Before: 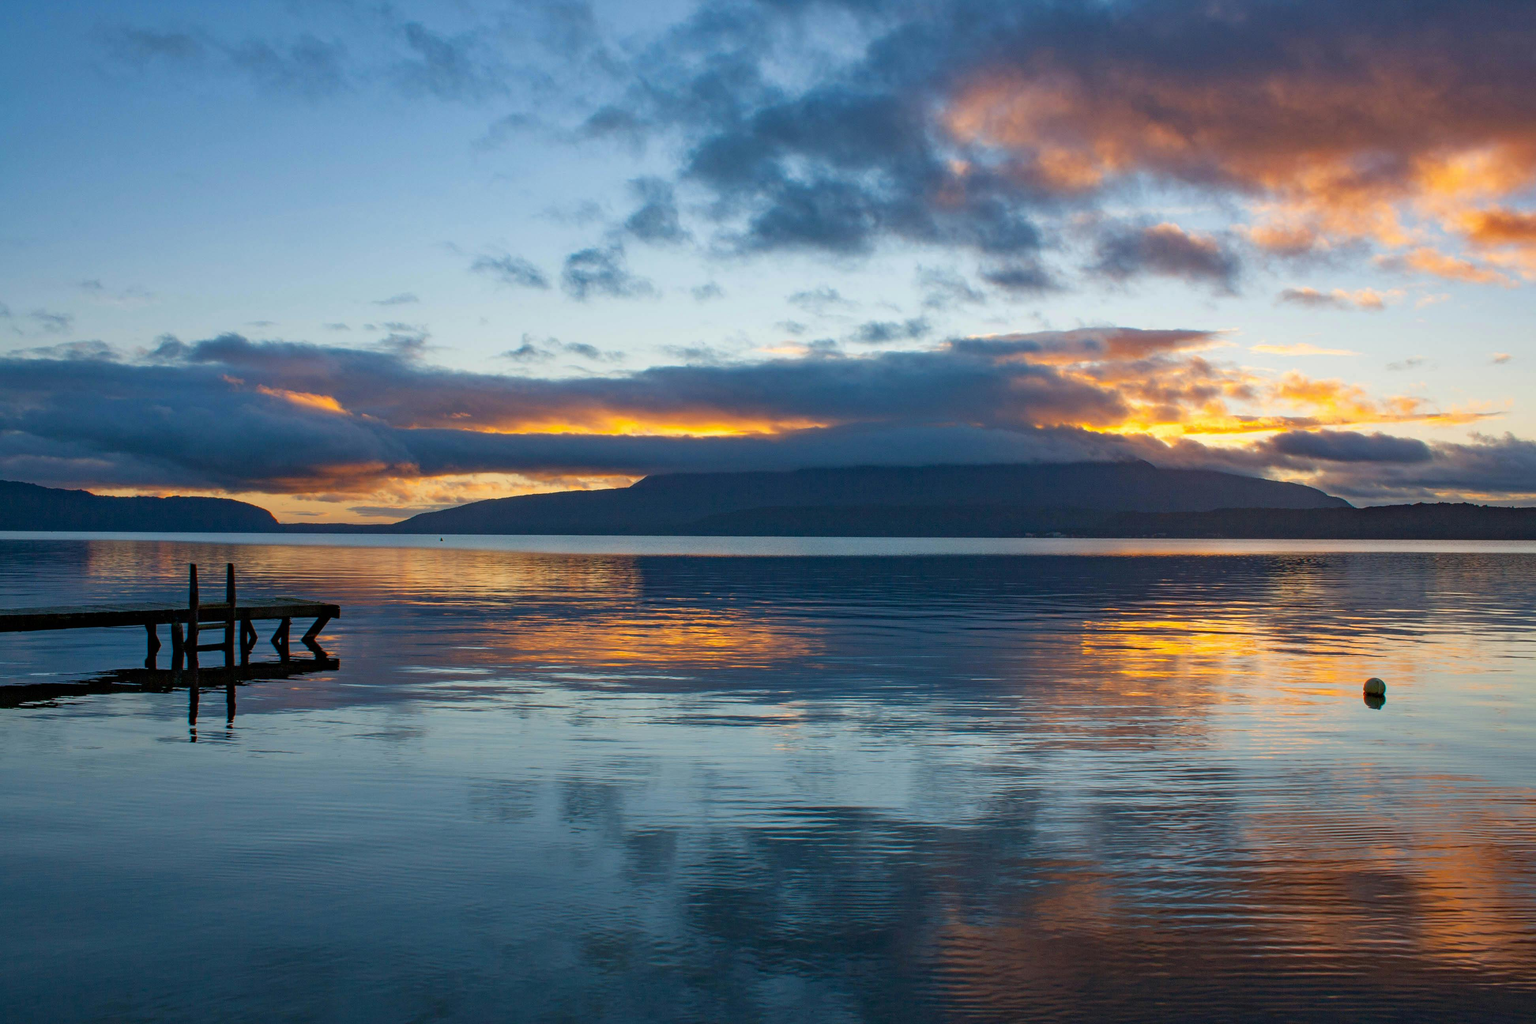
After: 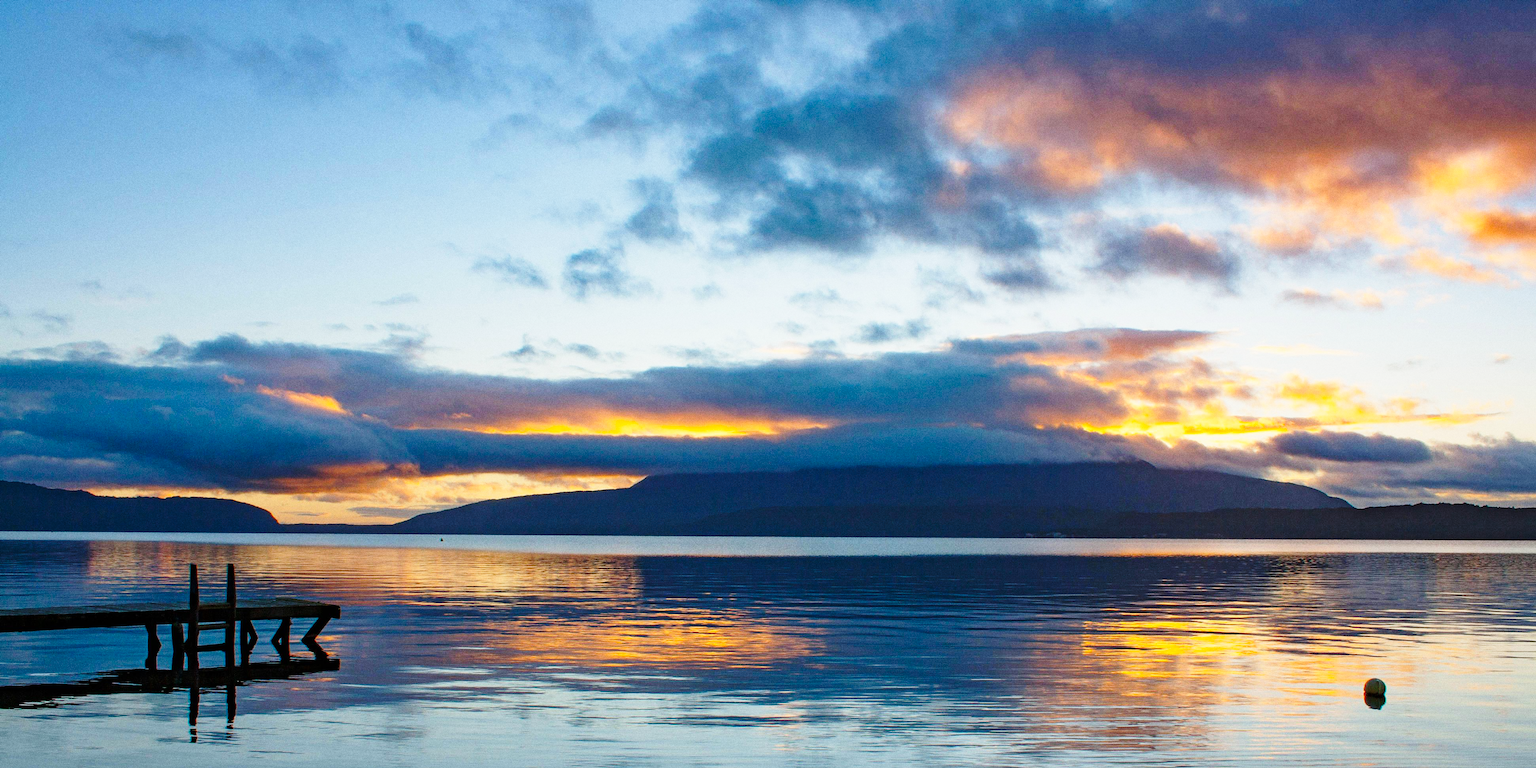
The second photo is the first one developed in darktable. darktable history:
exposure: exposure -0.177 EV, compensate highlight preservation false
grain: coarseness 0.09 ISO, strength 40%
base curve: curves: ch0 [(0, 0) (0.036, 0.037) (0.121, 0.228) (0.46, 0.76) (0.859, 0.983) (1, 1)], preserve colors none
crop: bottom 24.967%
